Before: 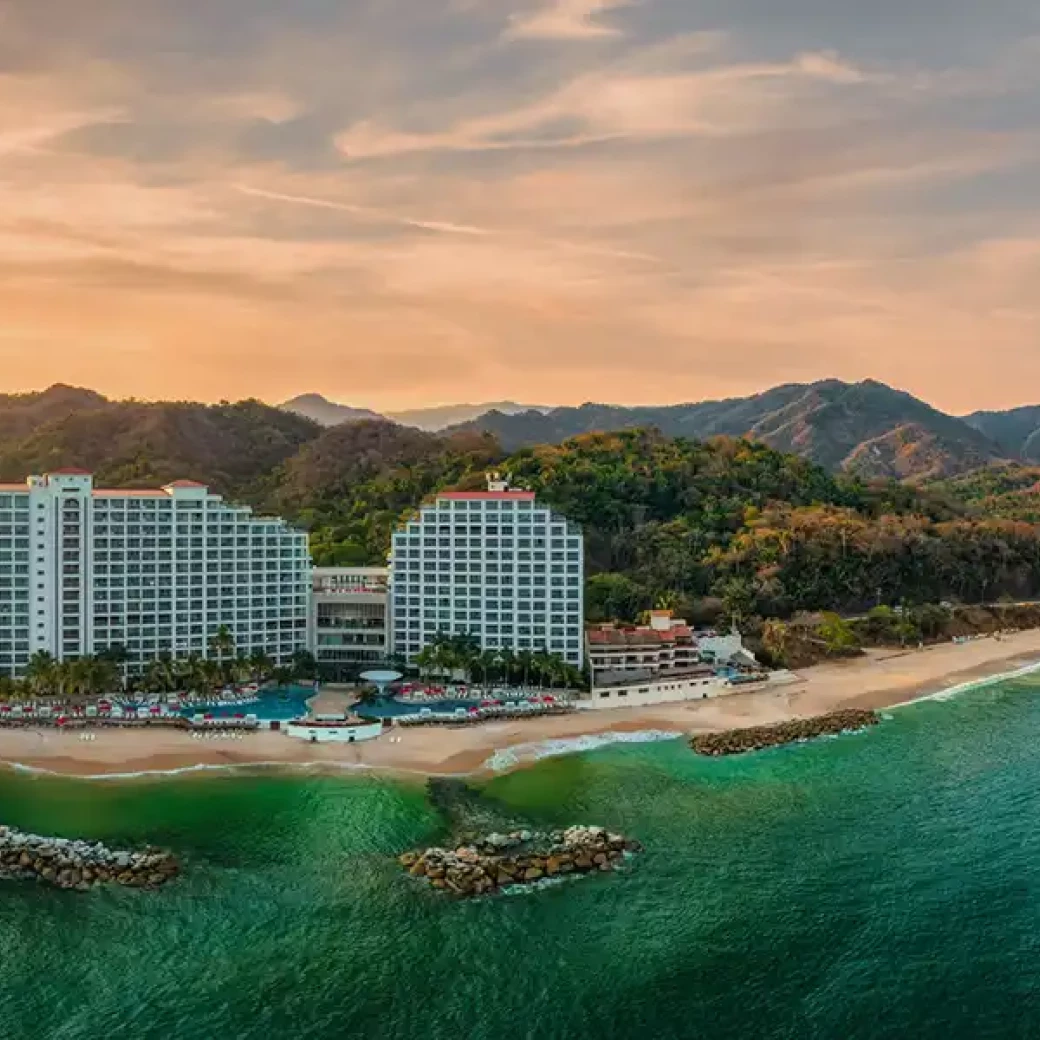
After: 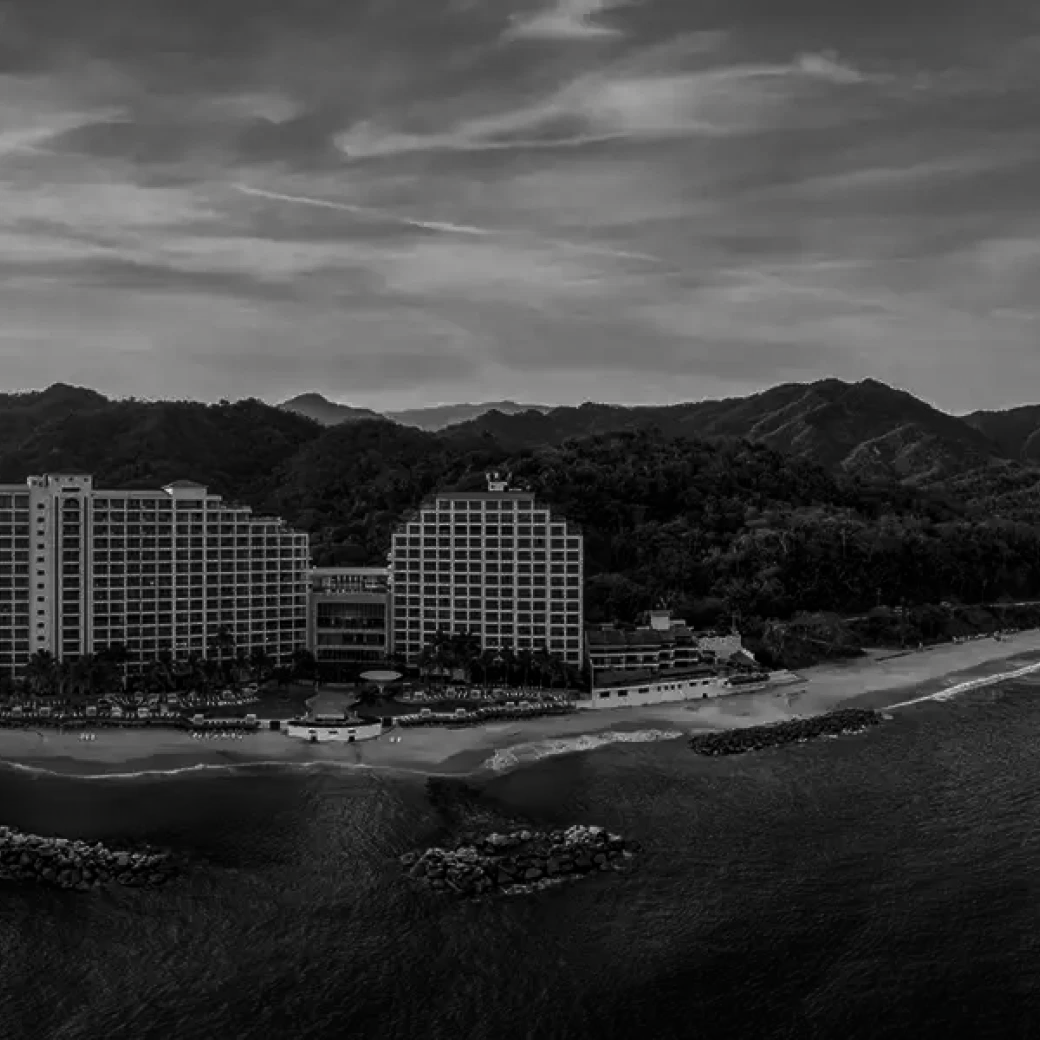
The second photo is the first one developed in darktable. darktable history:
contrast brightness saturation: contrast -0.028, brightness -0.574, saturation -0.991
